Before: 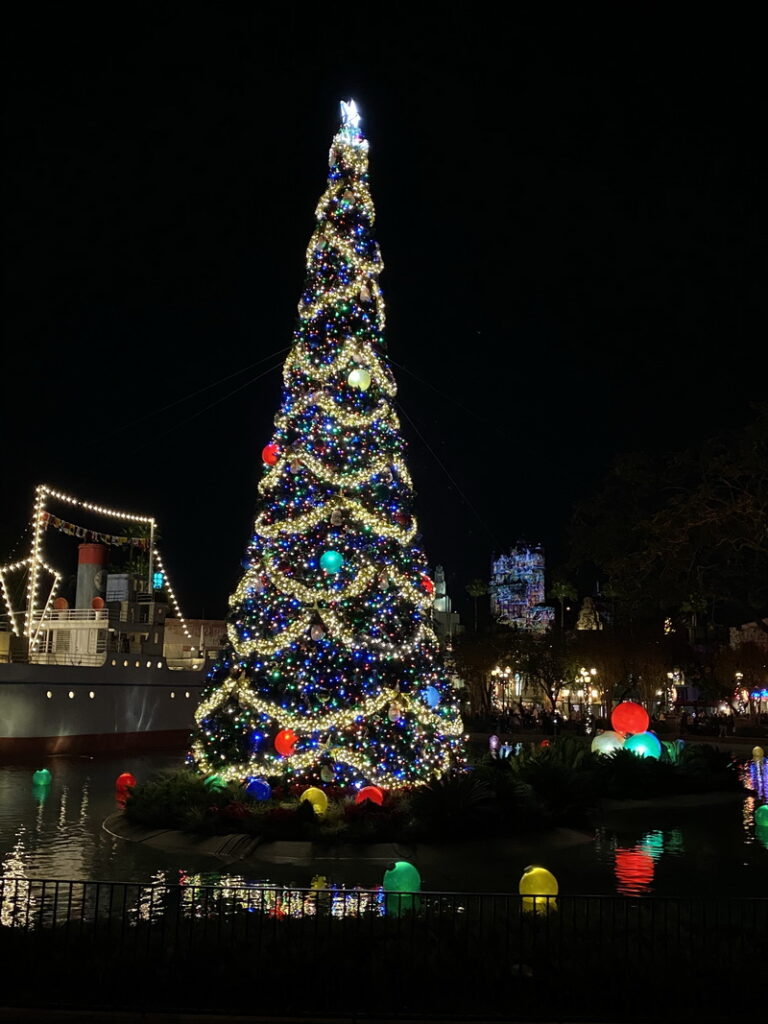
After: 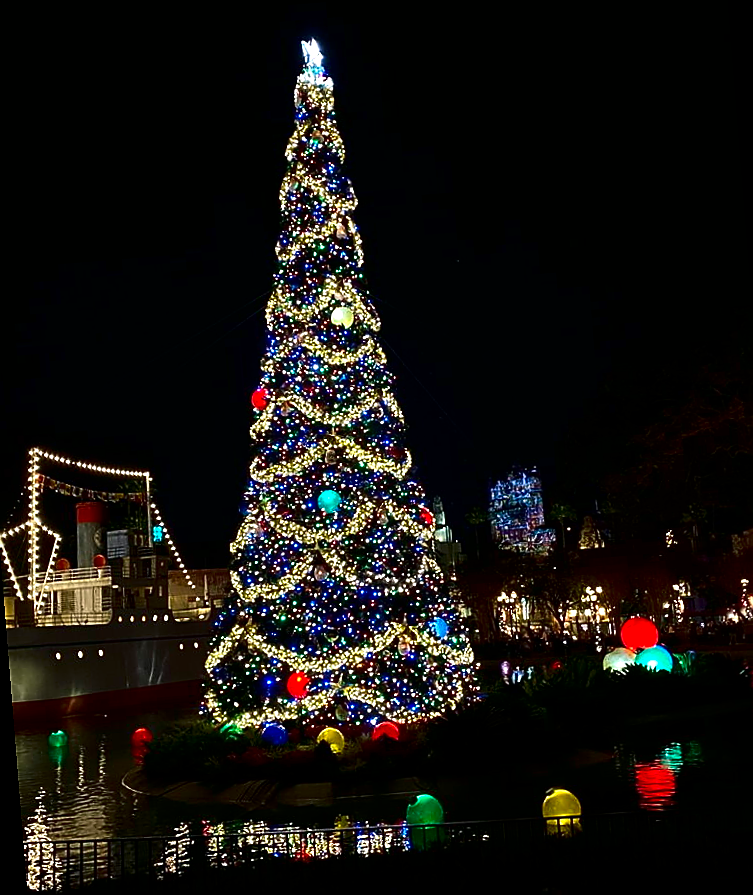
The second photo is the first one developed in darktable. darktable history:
exposure: black level correction 0.001, exposure 0.5 EV, compensate exposure bias true, compensate highlight preservation false
rotate and perspective: rotation -4.57°, crop left 0.054, crop right 0.944, crop top 0.087, crop bottom 0.914
contrast brightness saturation: contrast 0.13, brightness -0.24, saturation 0.14
sharpen: radius 1.4, amount 1.25, threshold 0.7
